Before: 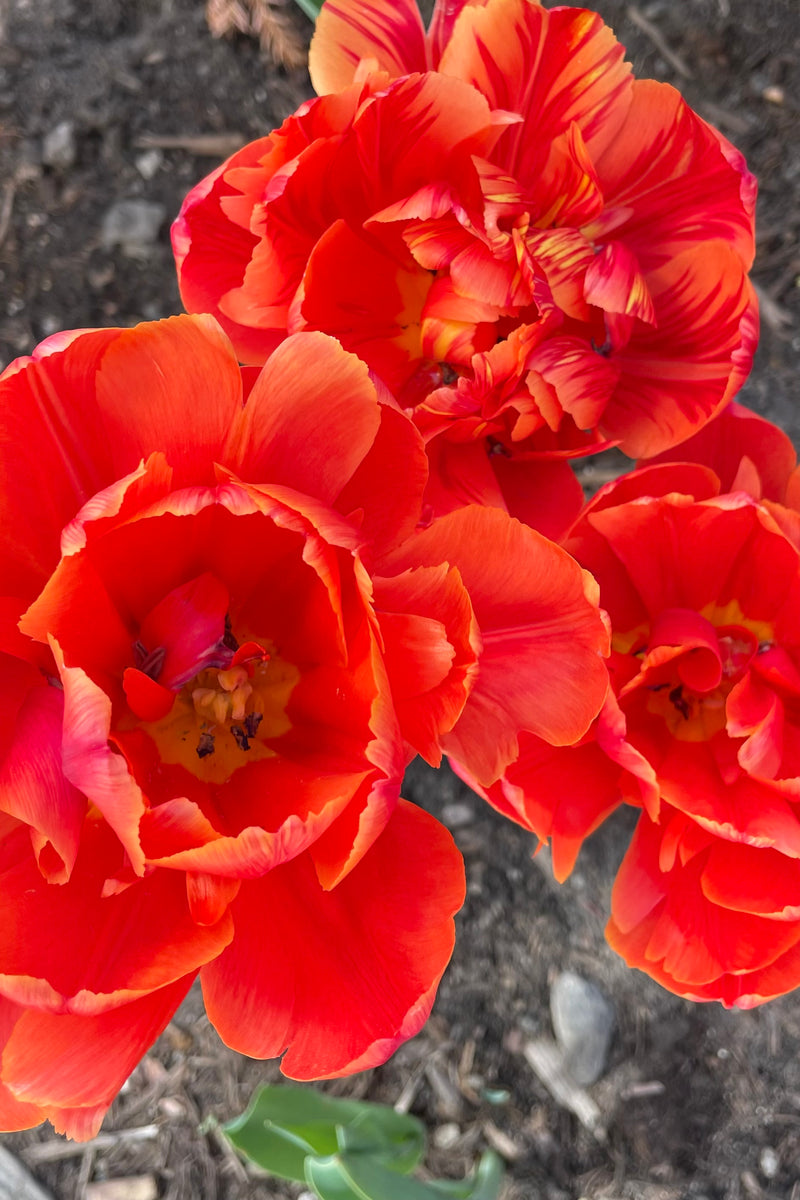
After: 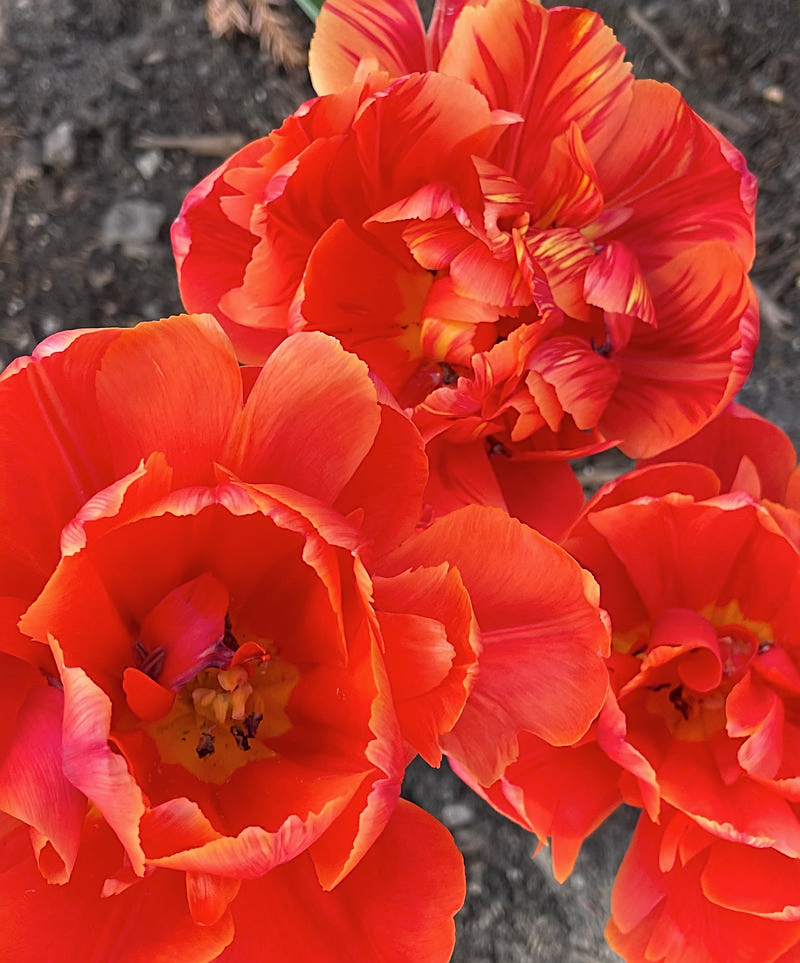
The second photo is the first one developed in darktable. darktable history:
crop: bottom 19.72%
contrast brightness saturation: saturation -0.068
sharpen: on, module defaults
